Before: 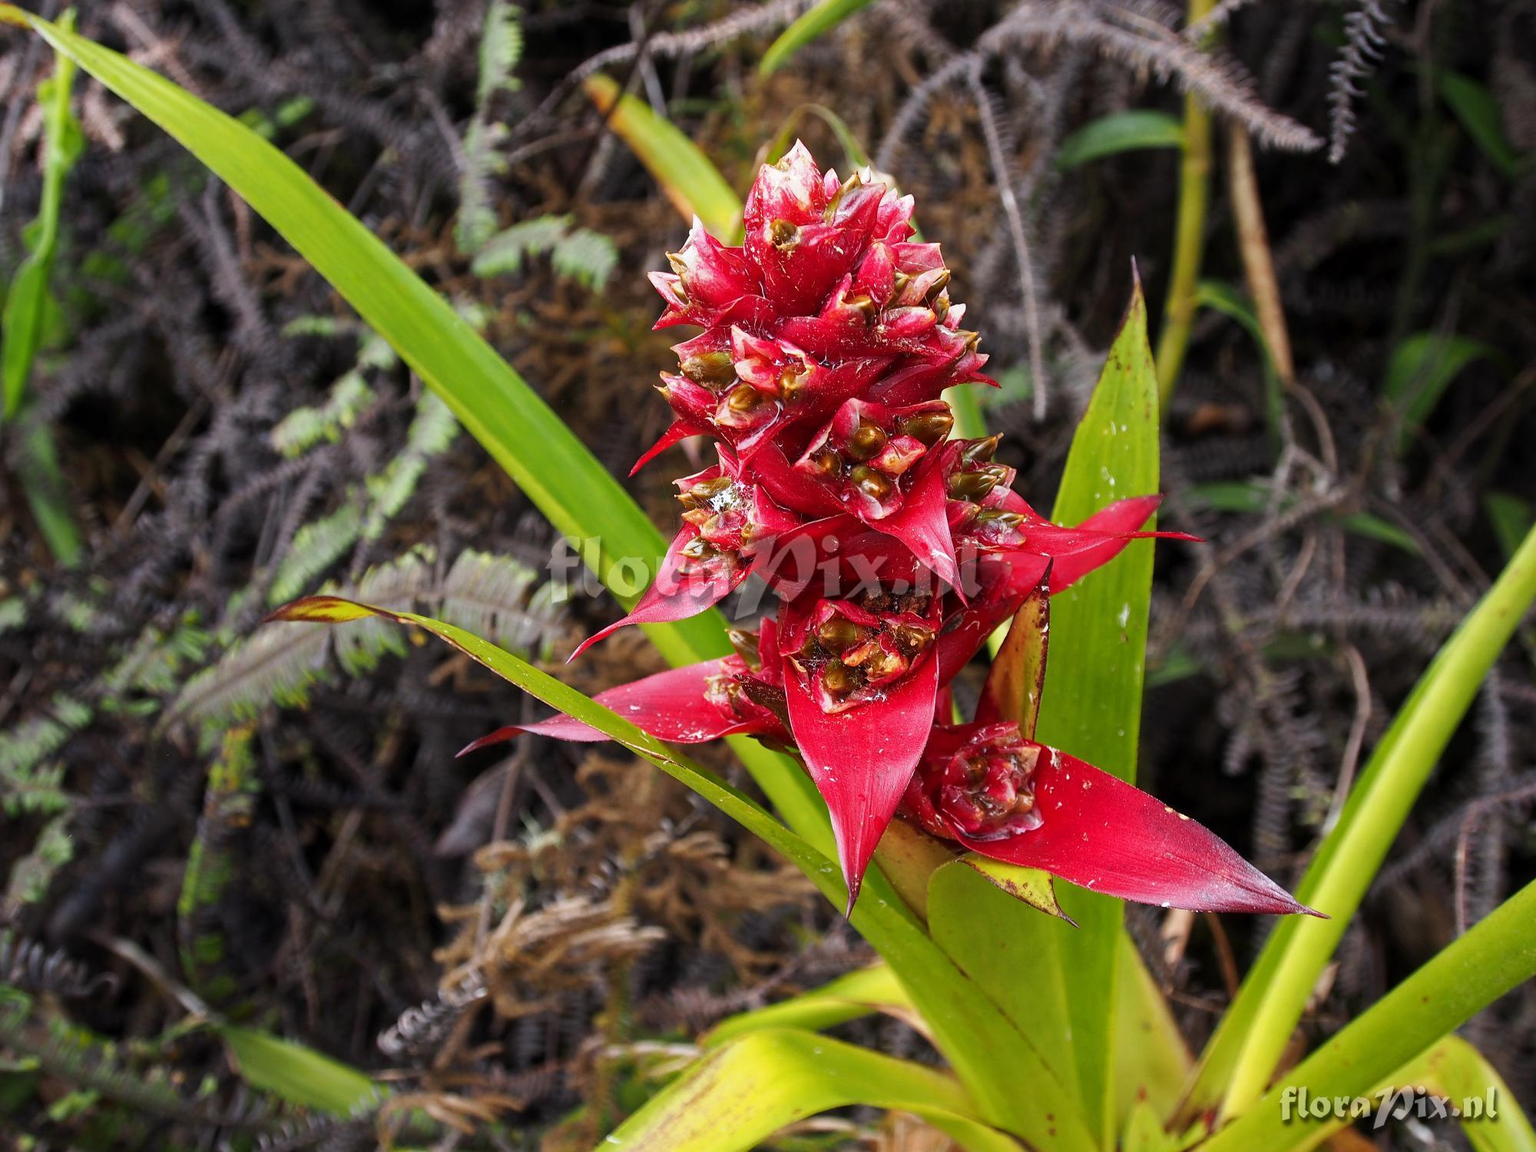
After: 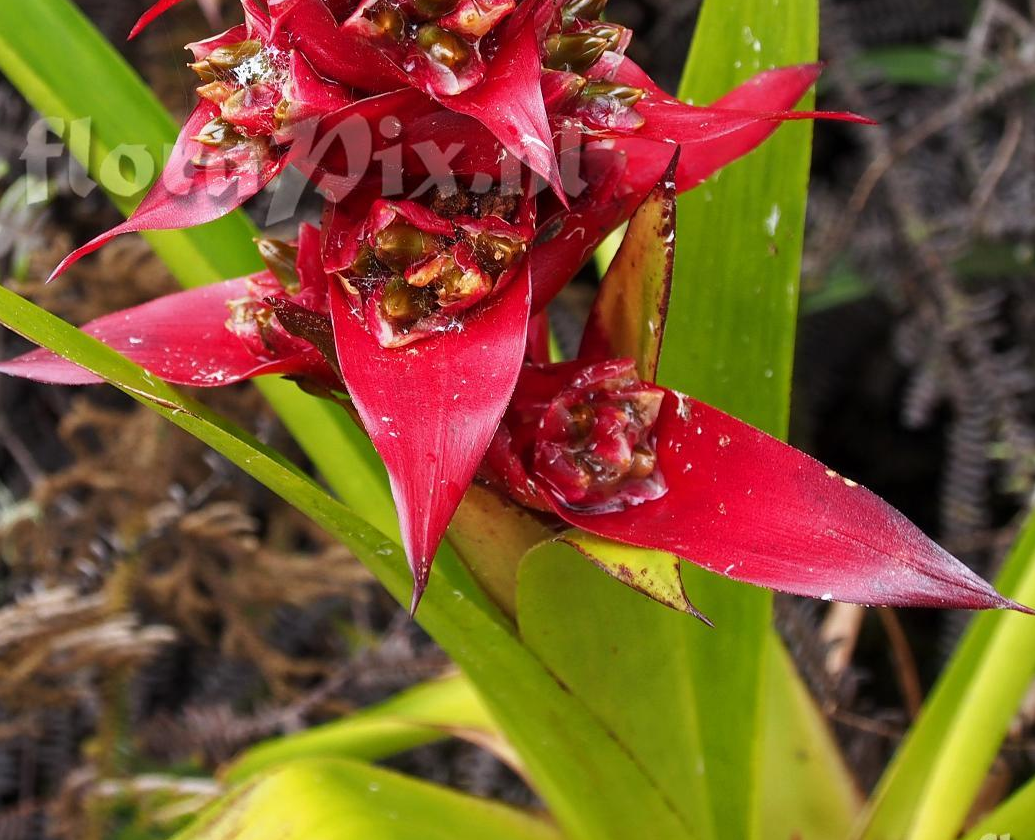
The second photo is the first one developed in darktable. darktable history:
crop: left 34.58%, top 38.785%, right 13.636%, bottom 5.187%
